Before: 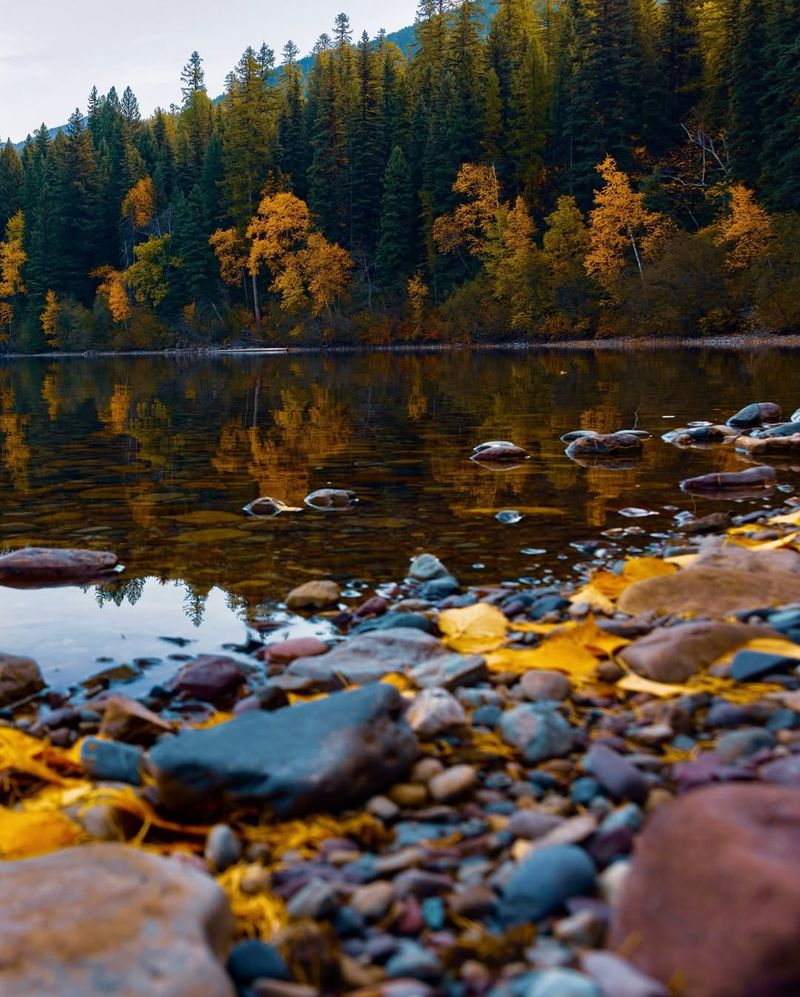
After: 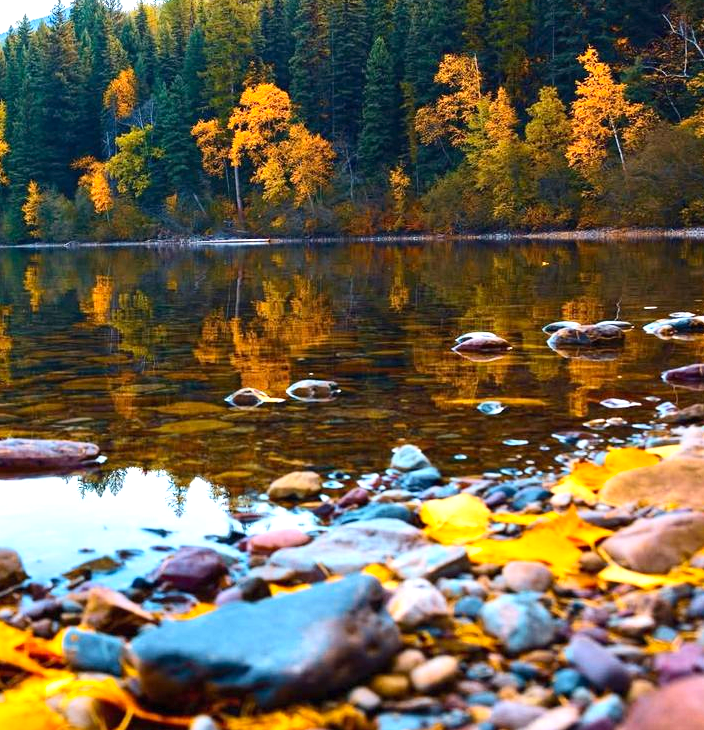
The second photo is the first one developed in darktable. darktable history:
contrast brightness saturation: contrast 0.201, brightness 0.155, saturation 0.222
crop and rotate: left 2.339%, top 11.001%, right 9.56%, bottom 15.779%
exposure: exposure 1.158 EV, compensate exposure bias true, compensate highlight preservation false
